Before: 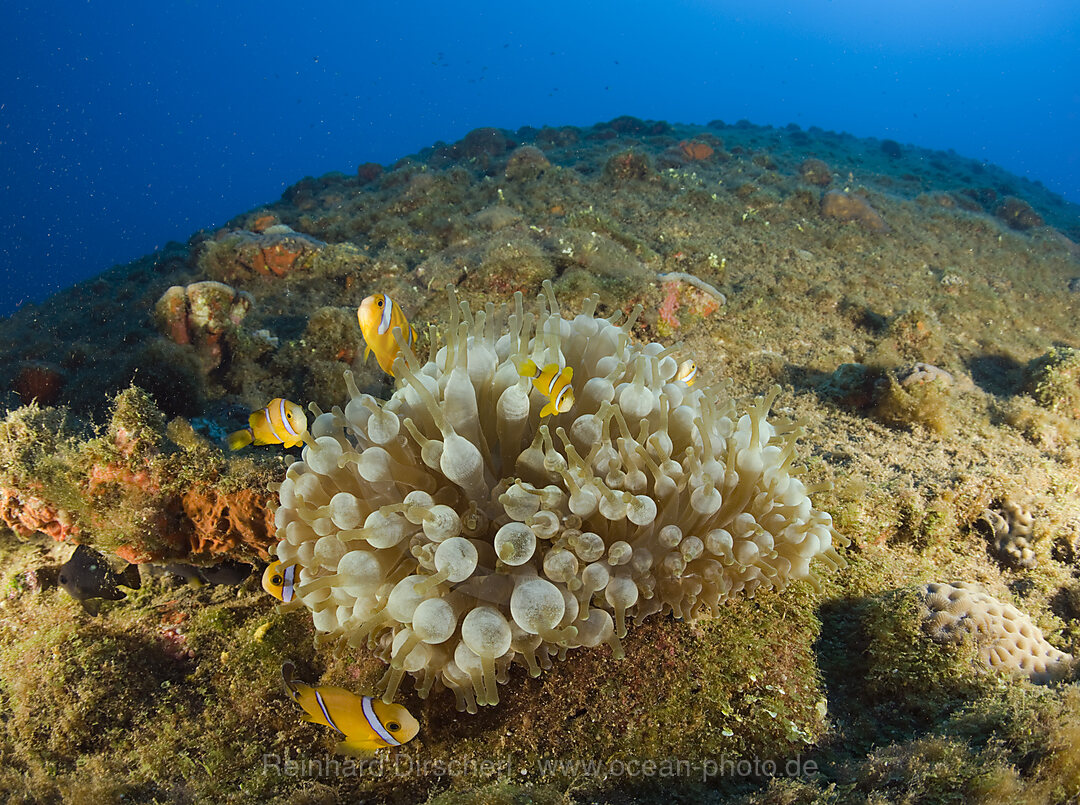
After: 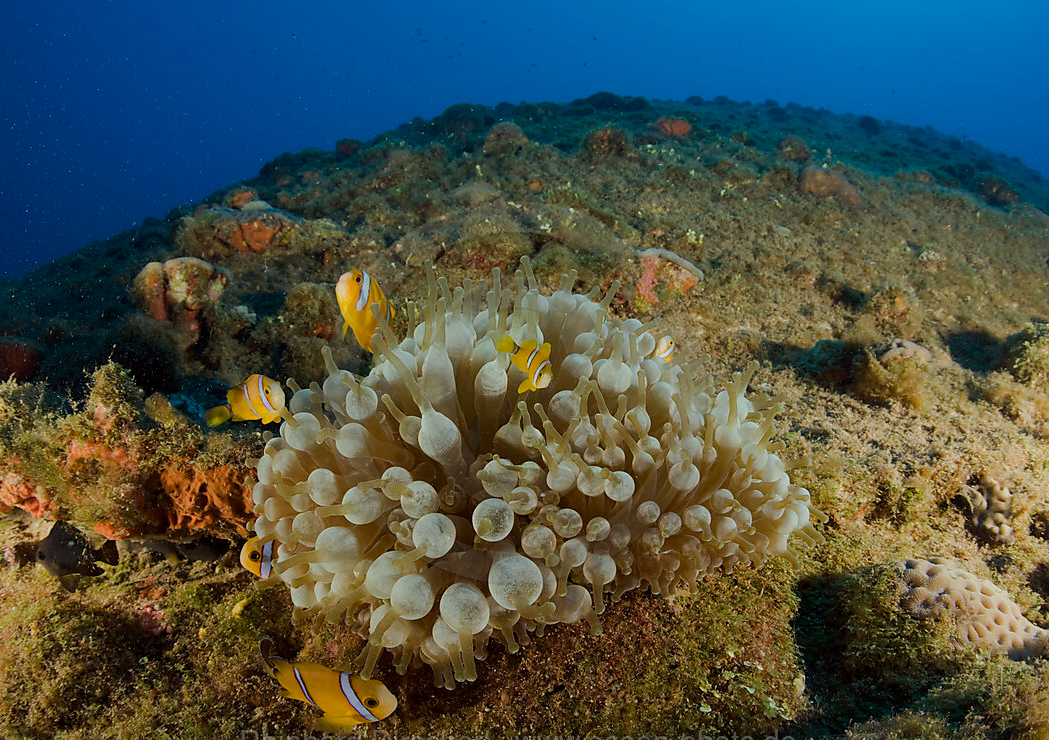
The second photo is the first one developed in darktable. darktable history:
crop: left 2.037%, top 3.105%, right 0.796%, bottom 4.875%
exposure: exposure -0.603 EV, compensate highlight preservation false
local contrast: mode bilateral grid, contrast 21, coarseness 50, detail 119%, midtone range 0.2
